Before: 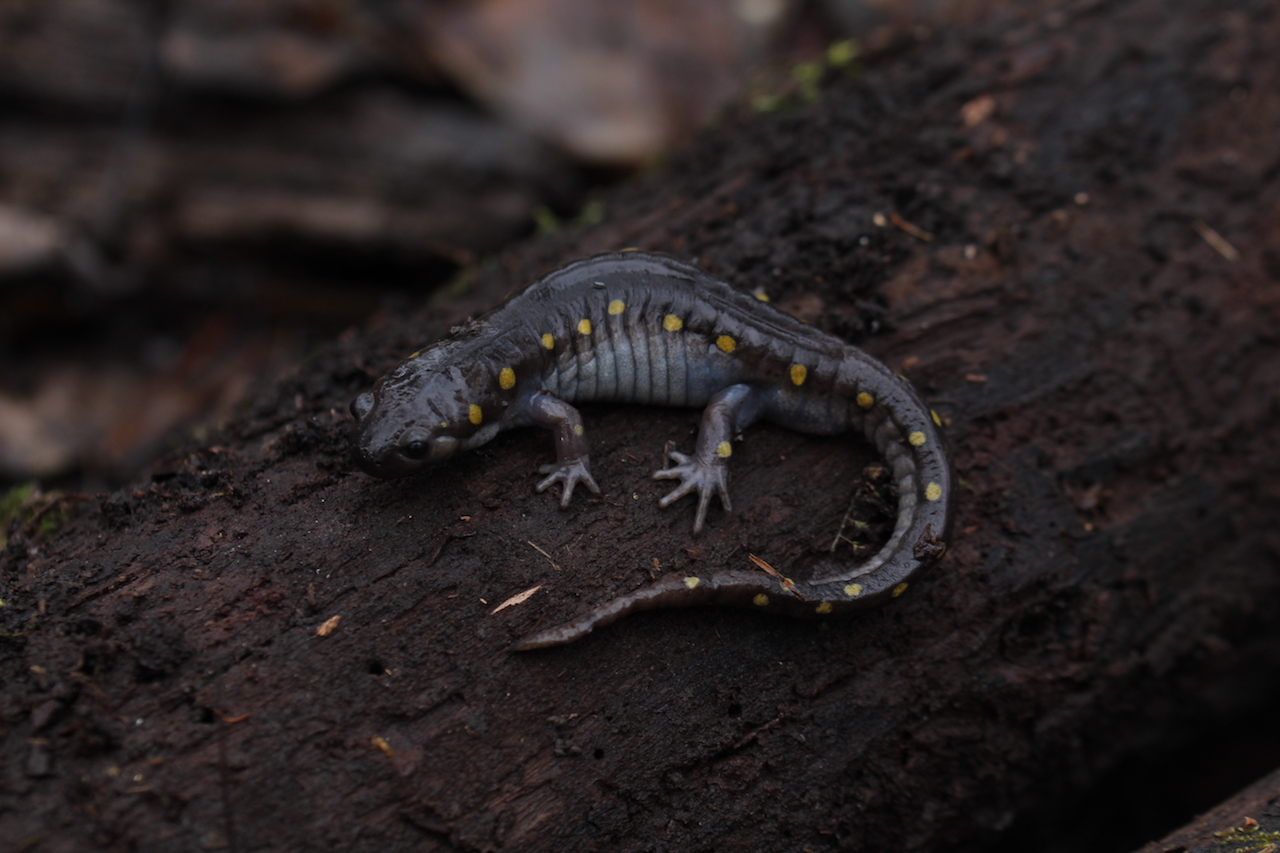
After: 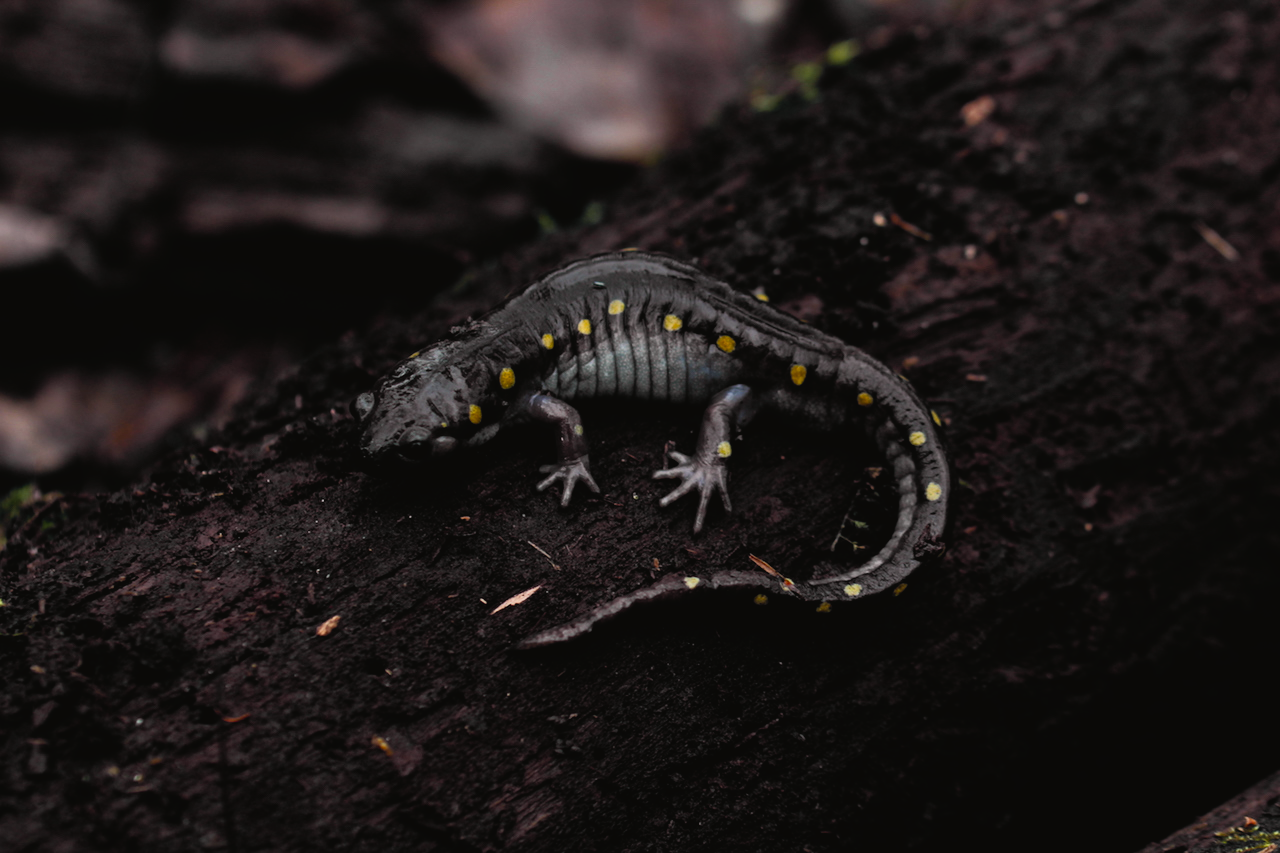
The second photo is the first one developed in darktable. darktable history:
filmic rgb: black relative exposure -7.75 EV, white relative exposure 4.4 EV, threshold 3 EV, target black luminance 0%, hardness 3.76, latitude 50.51%, contrast 1.074, highlights saturation mix 10%, shadows ↔ highlights balance -0.22%, color science v4 (2020), enable highlight reconstruction true
tone curve: curves: ch0 [(0, 0.026) (0.172, 0.194) (0.398, 0.437) (0.469, 0.544) (0.612, 0.741) (0.845, 0.926) (1, 0.968)]; ch1 [(0, 0) (0.437, 0.453) (0.472, 0.467) (0.502, 0.502) (0.531, 0.537) (0.574, 0.583) (0.617, 0.64) (0.699, 0.749) (0.859, 0.919) (1, 1)]; ch2 [(0, 0) (0.33, 0.301) (0.421, 0.443) (0.476, 0.502) (0.511, 0.504) (0.553, 0.55) (0.595, 0.586) (0.664, 0.664) (1, 1)], color space Lab, independent channels, preserve colors none
